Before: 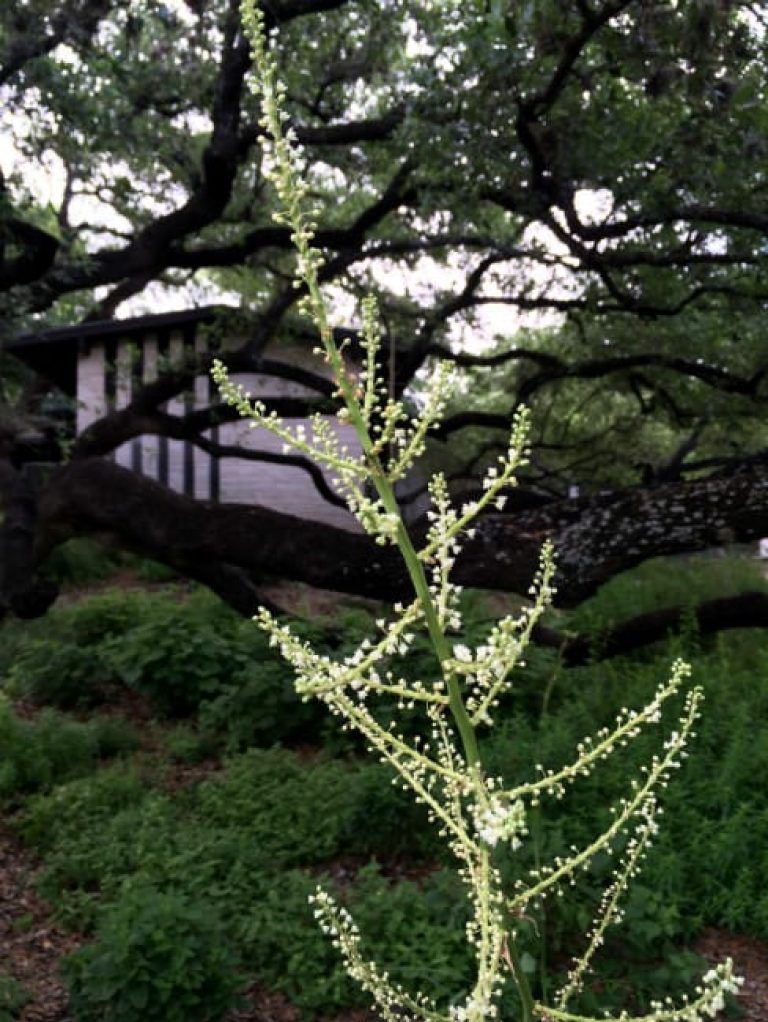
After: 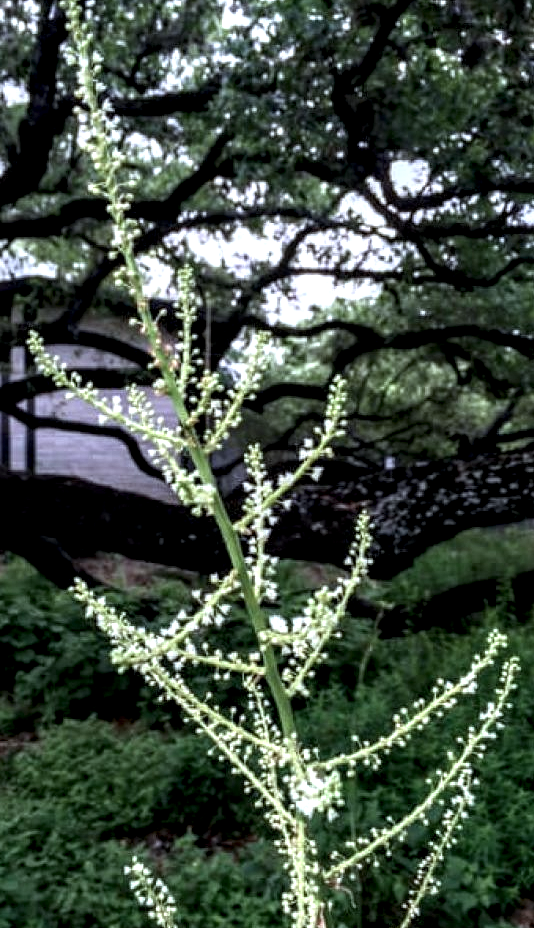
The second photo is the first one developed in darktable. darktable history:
local contrast: highlights 19%, detail 186%
crop and rotate: left 24.034%, top 2.838%, right 6.406%, bottom 6.299%
color calibration: x 0.372, y 0.386, temperature 4283.97 K
